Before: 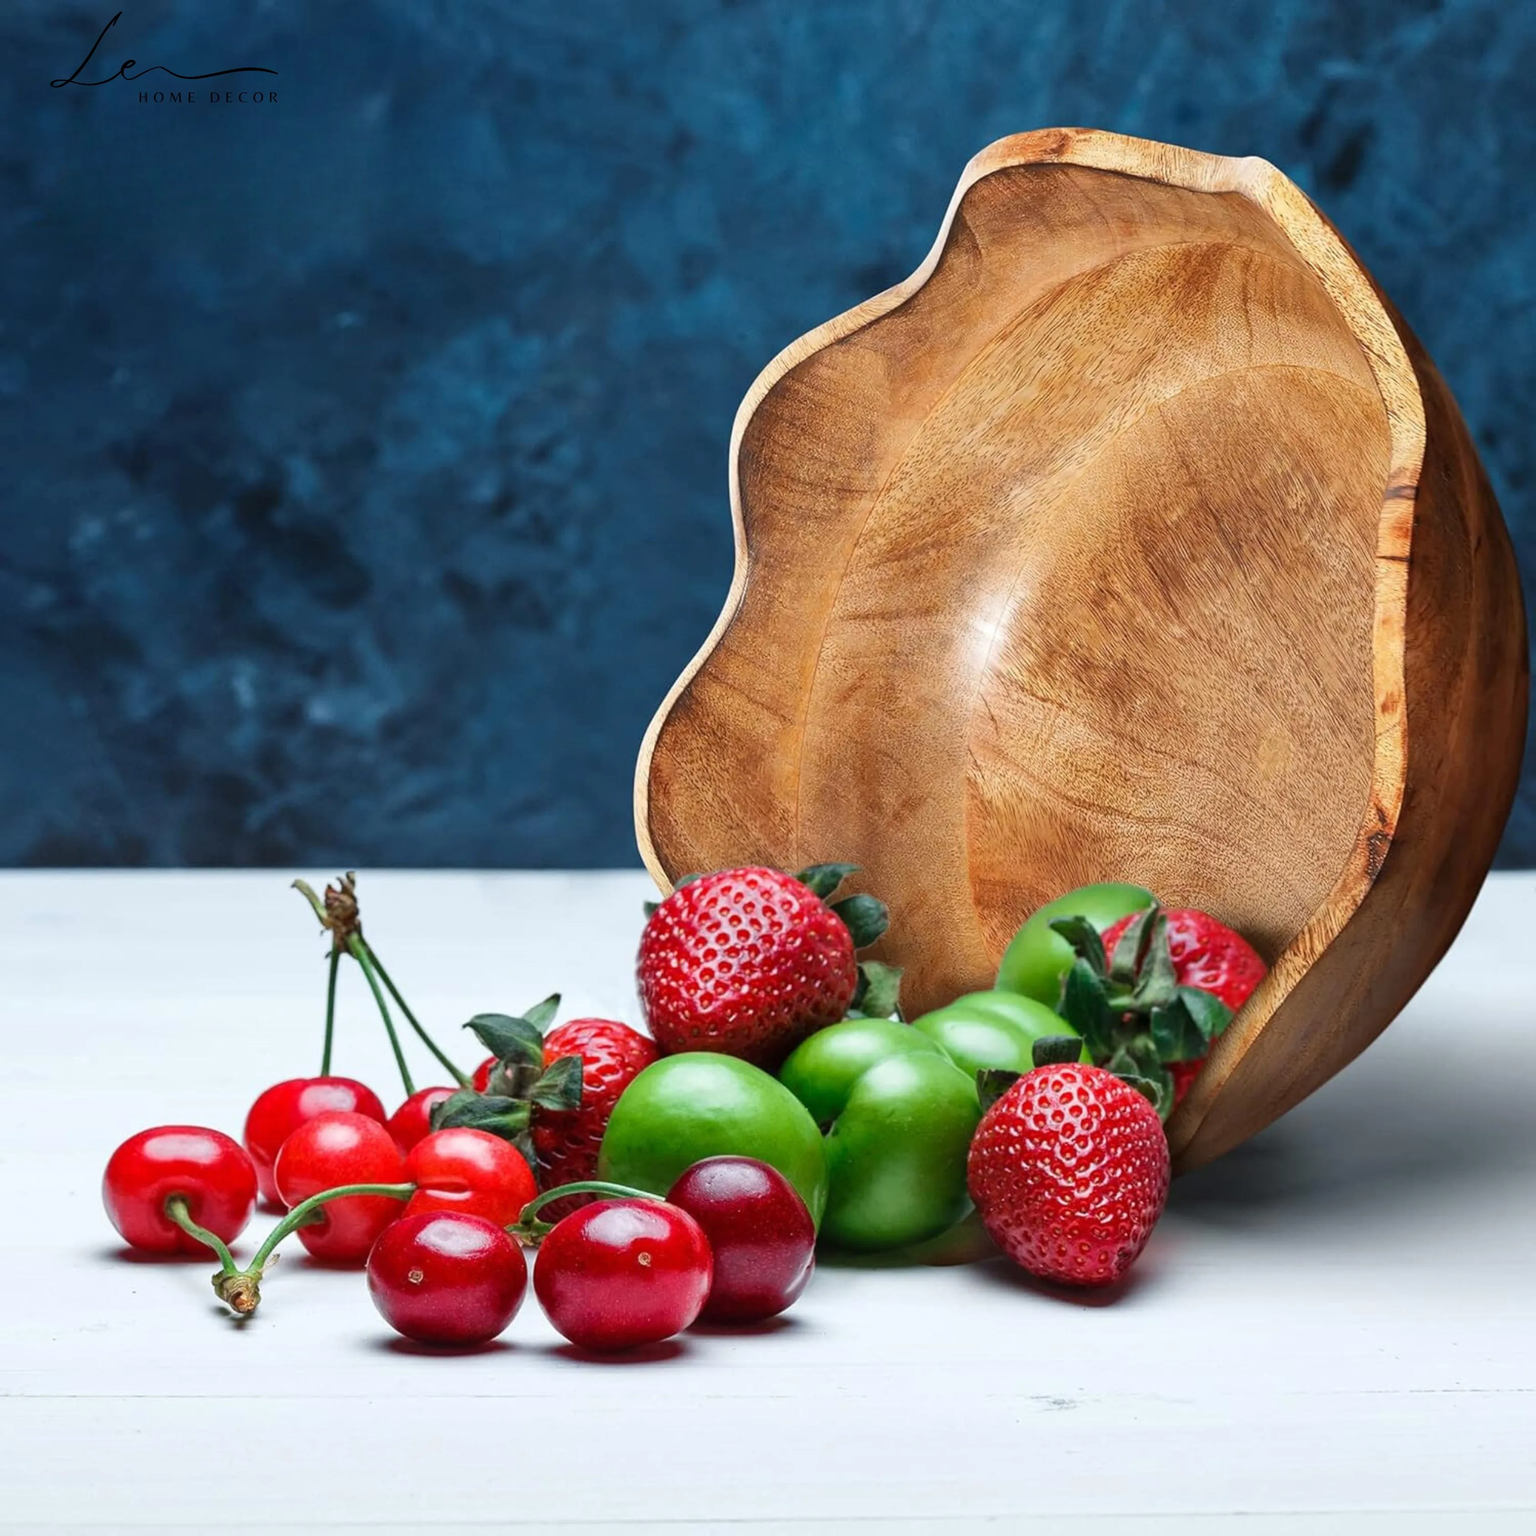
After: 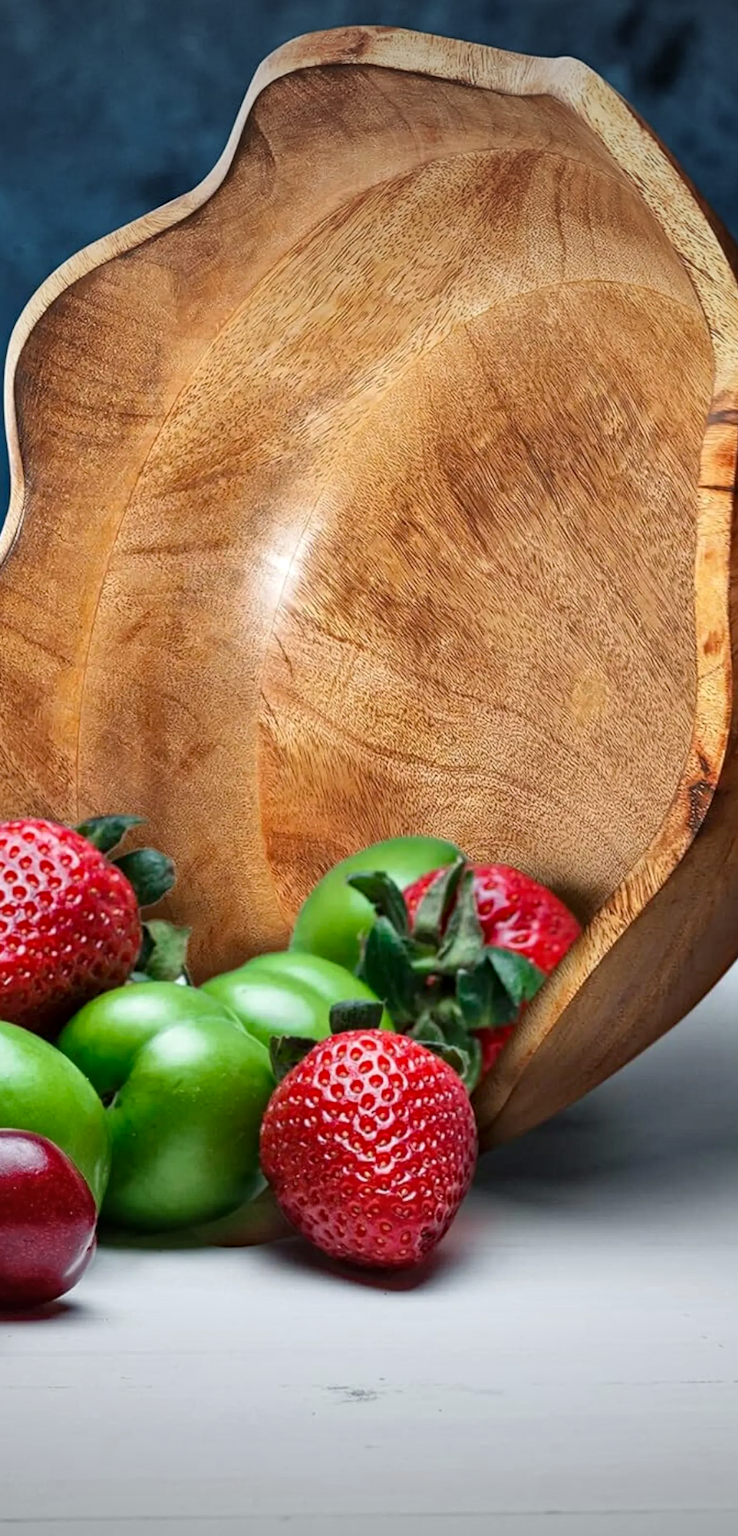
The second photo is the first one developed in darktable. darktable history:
local contrast: mode bilateral grid, contrast 20, coarseness 50, detail 120%, midtone range 0.2
haze removal: compatibility mode true, adaptive false
crop: left 47.257%, top 6.775%, right 7.902%
vignetting: fall-off radius 100.81%, brightness -0.704, saturation -0.487, width/height ratio 1.341
